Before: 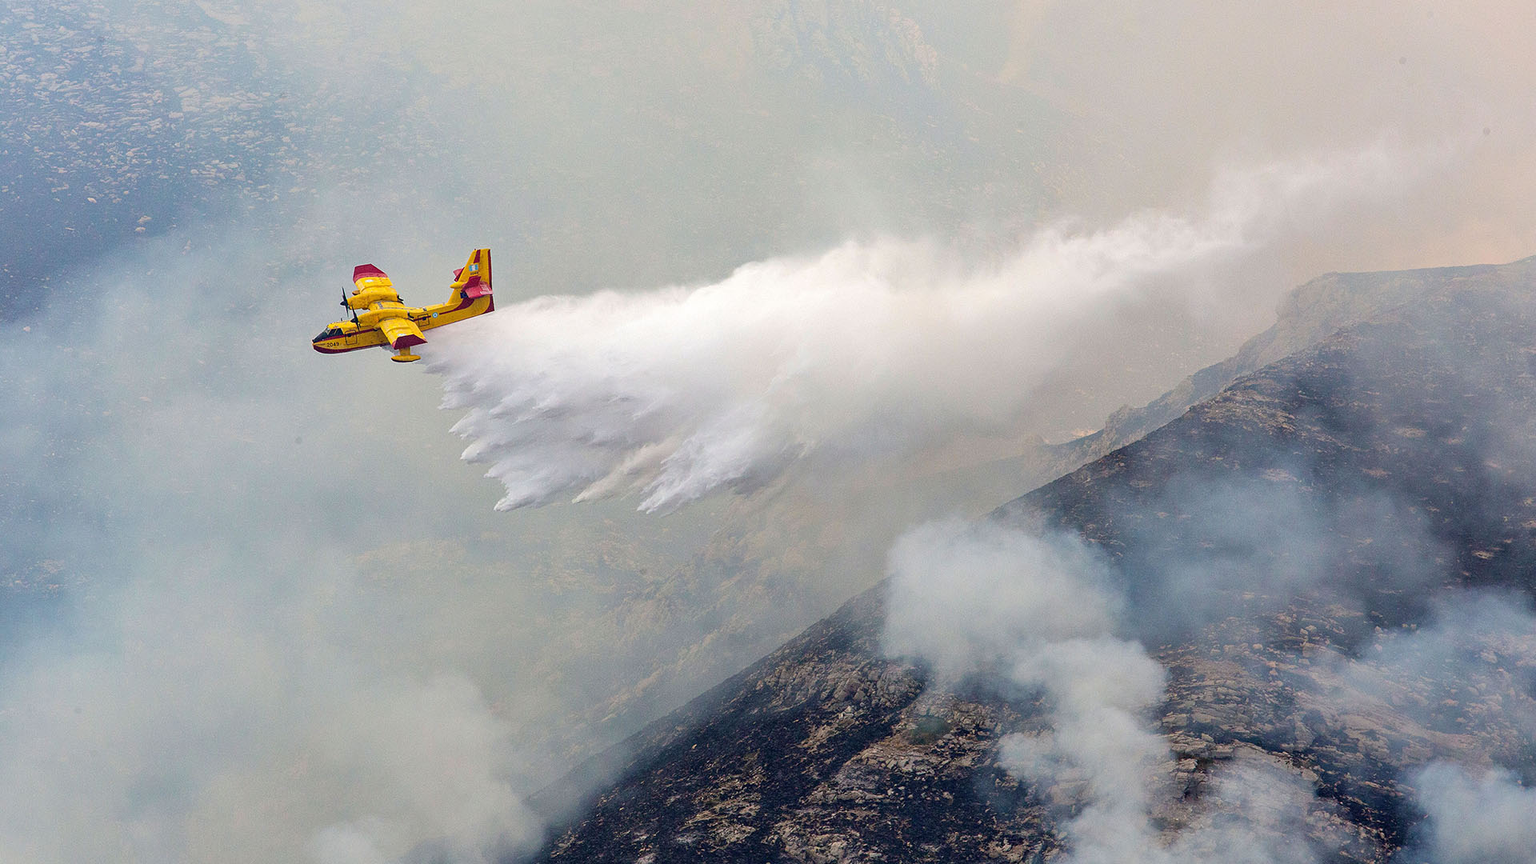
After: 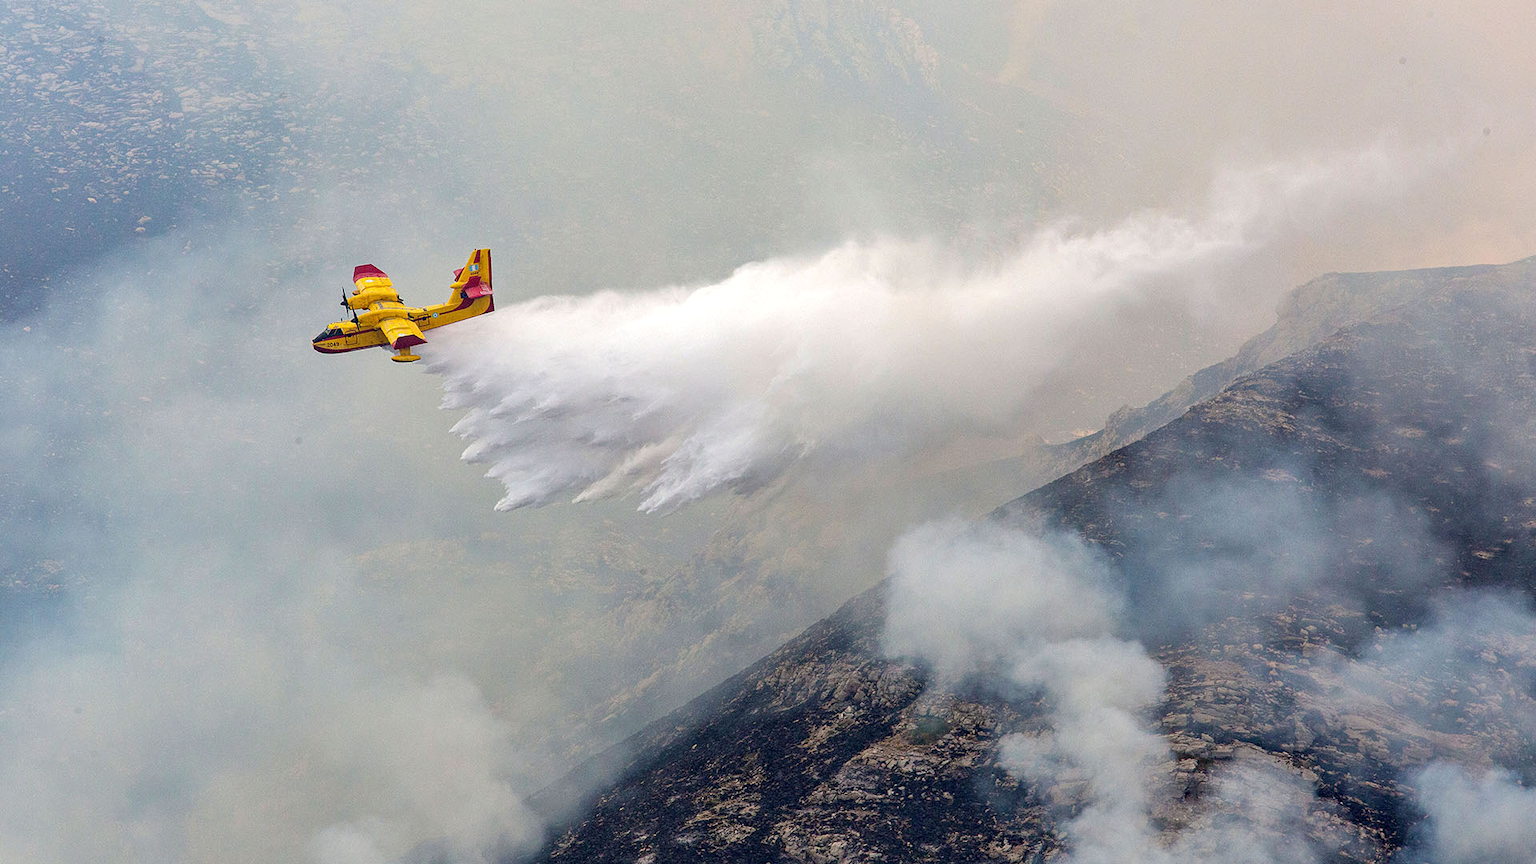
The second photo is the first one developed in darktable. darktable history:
local contrast: highlights 102%, shadows 99%, detail 119%, midtone range 0.2
